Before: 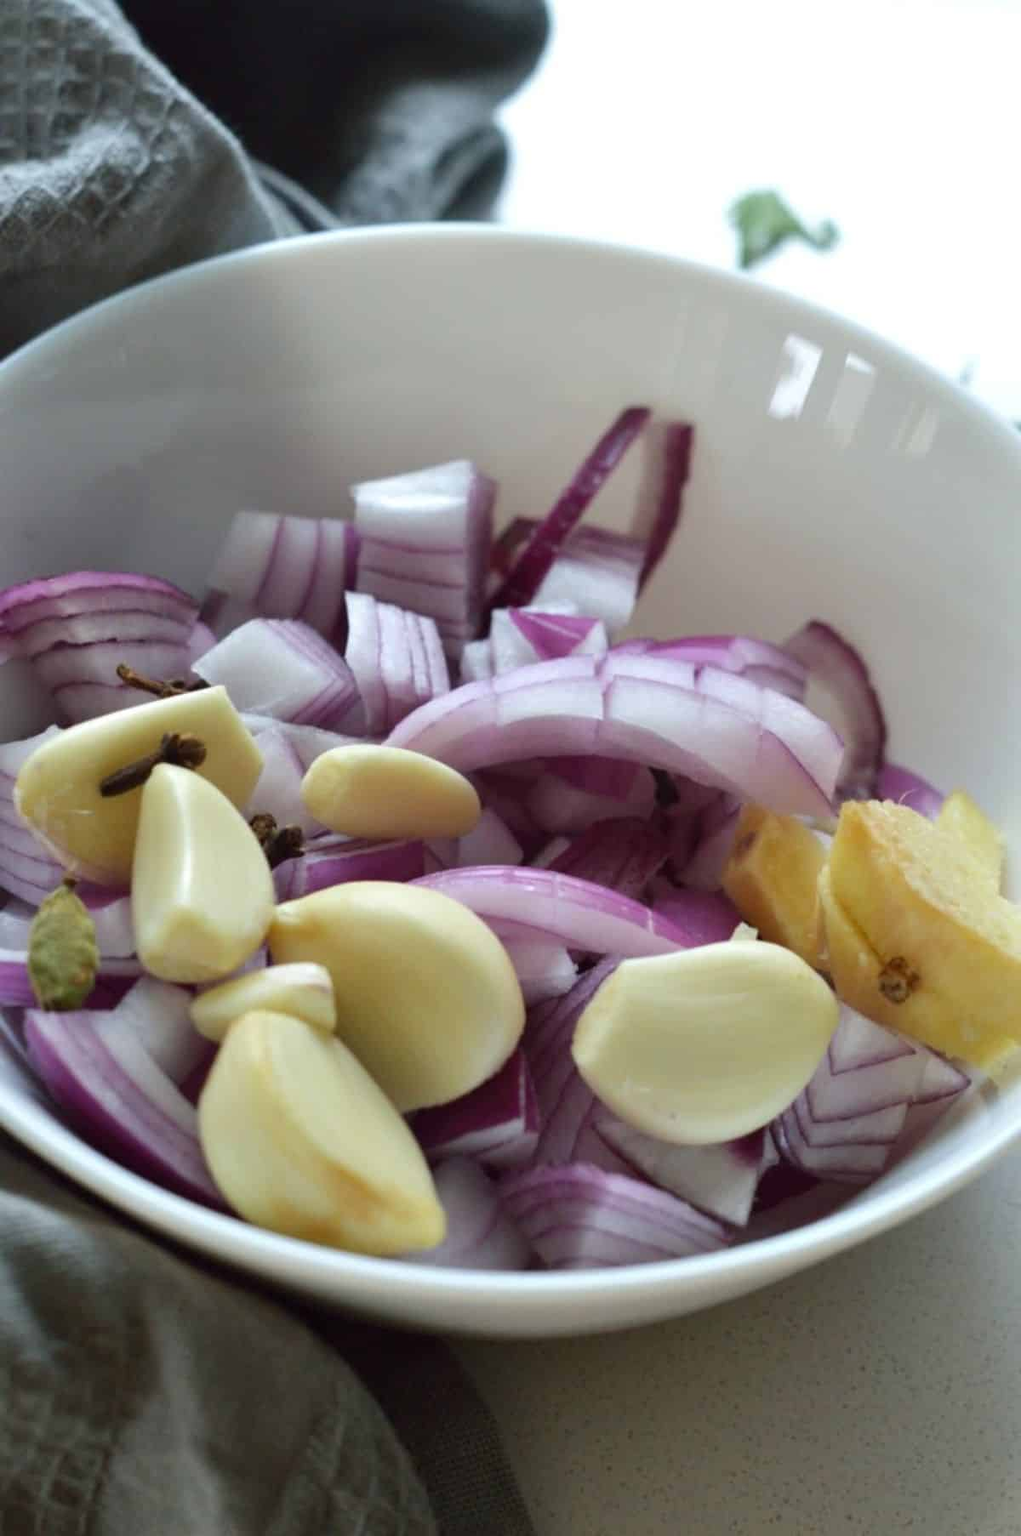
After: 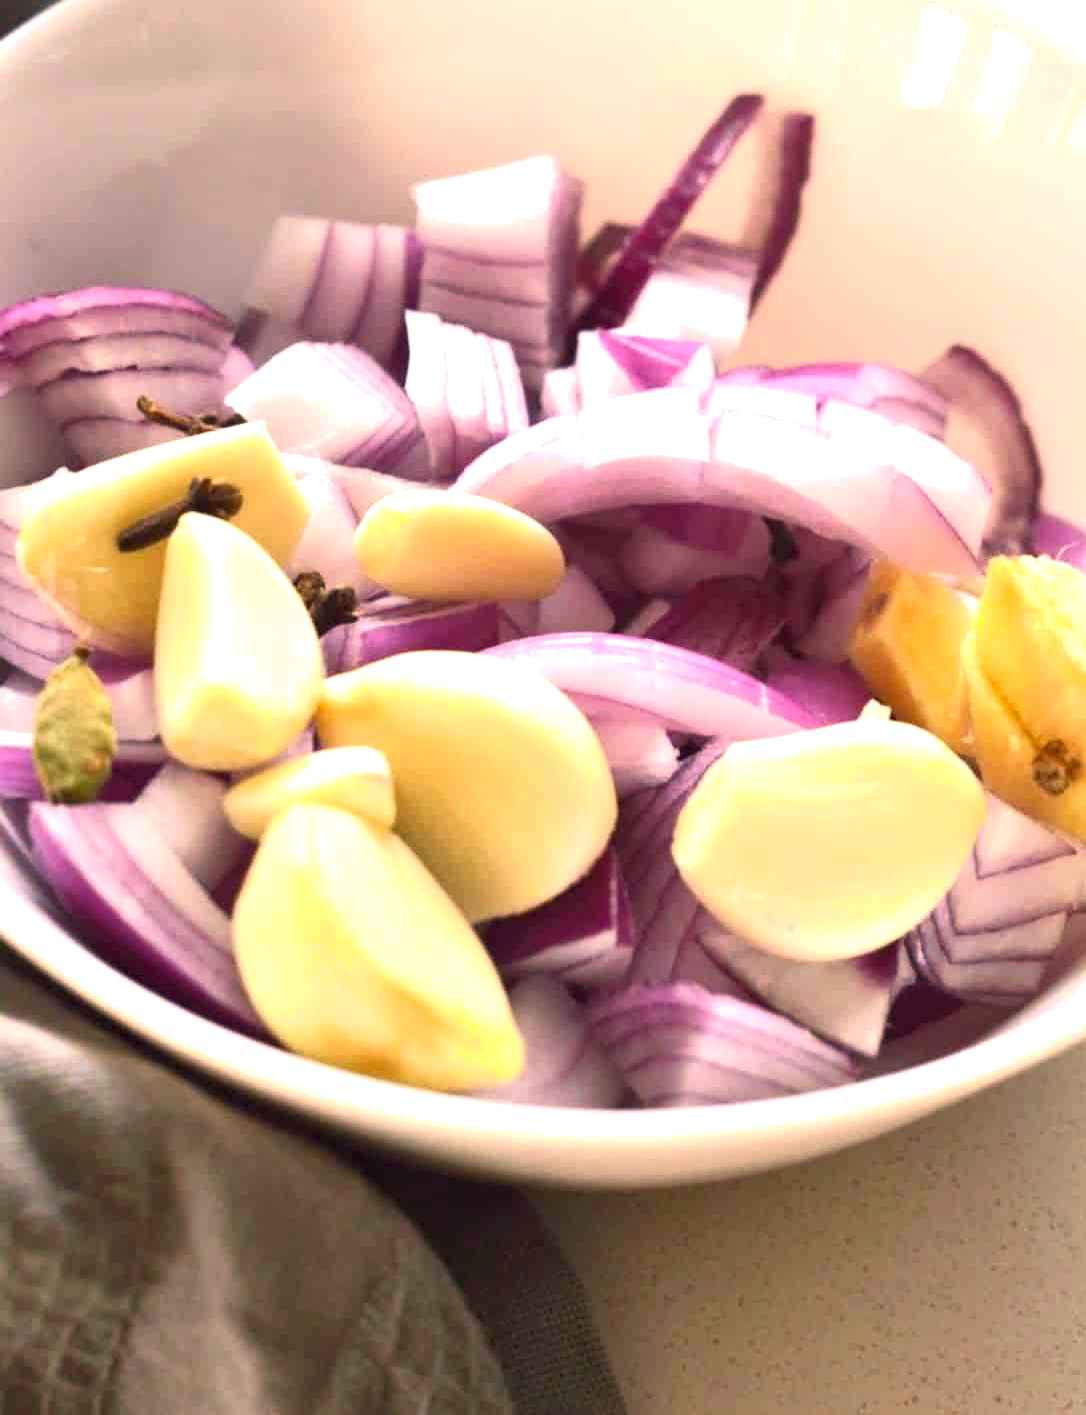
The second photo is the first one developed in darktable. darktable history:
crop: top 21.359%, right 9.428%, bottom 0.285%
shadows and highlights: shadows -0.689, highlights 39.53
color correction: highlights a* 17.81, highlights b* 18.48
exposure: exposure 1.212 EV, compensate exposure bias true, compensate highlight preservation false
